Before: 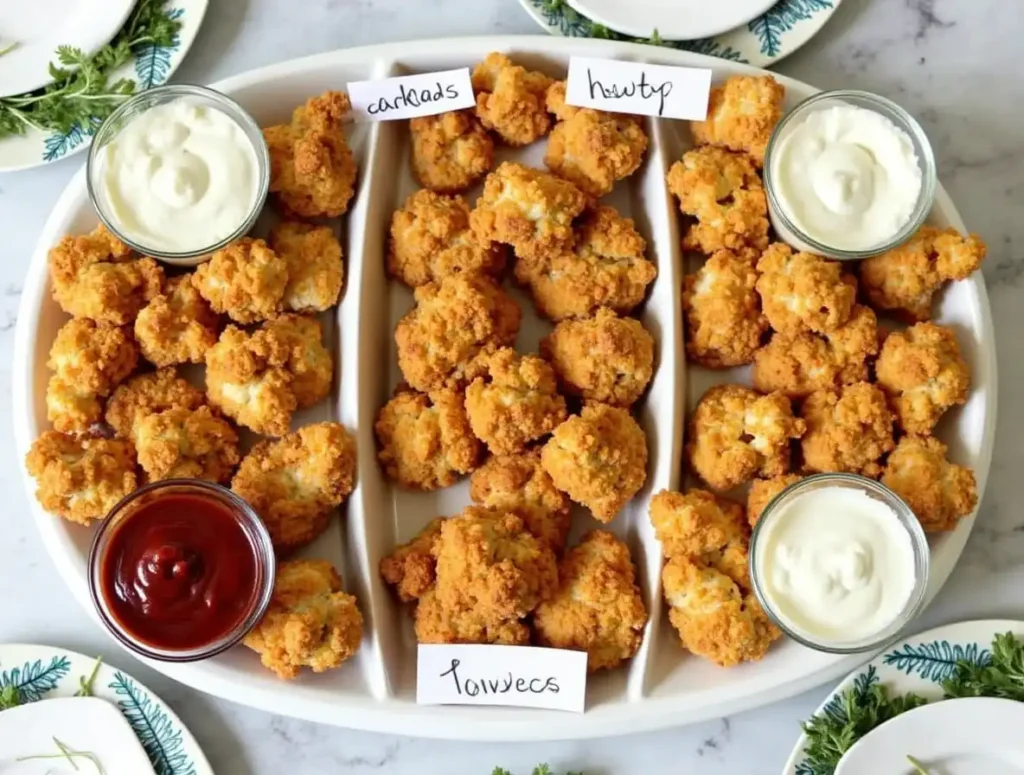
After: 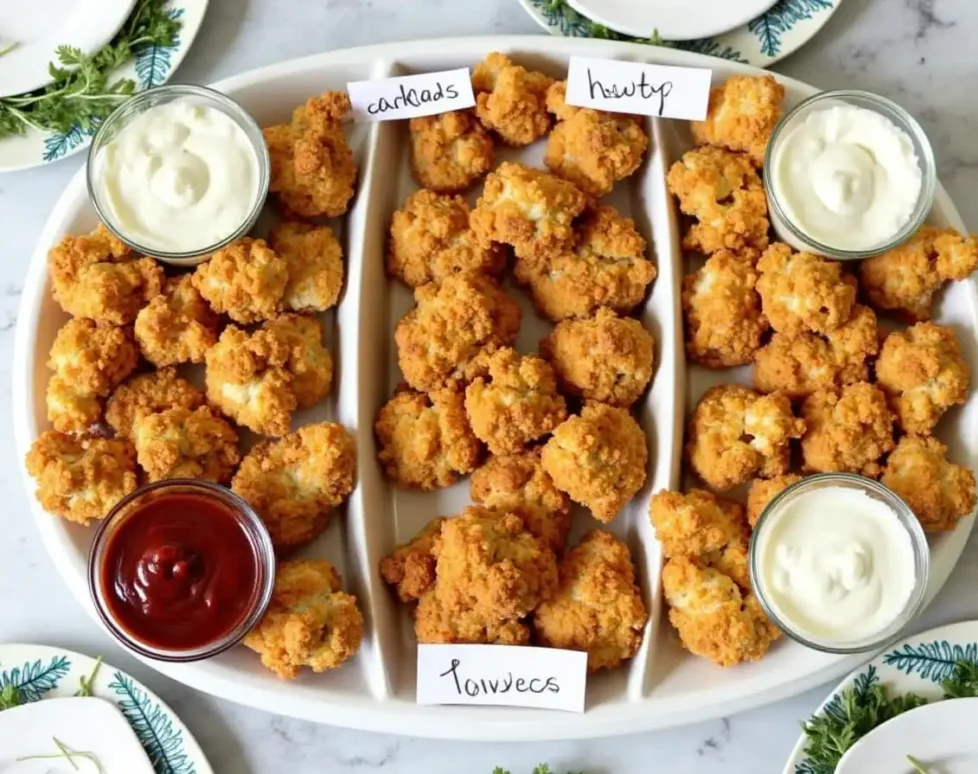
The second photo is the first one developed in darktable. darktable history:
crop: right 4.466%, bottom 0.037%
